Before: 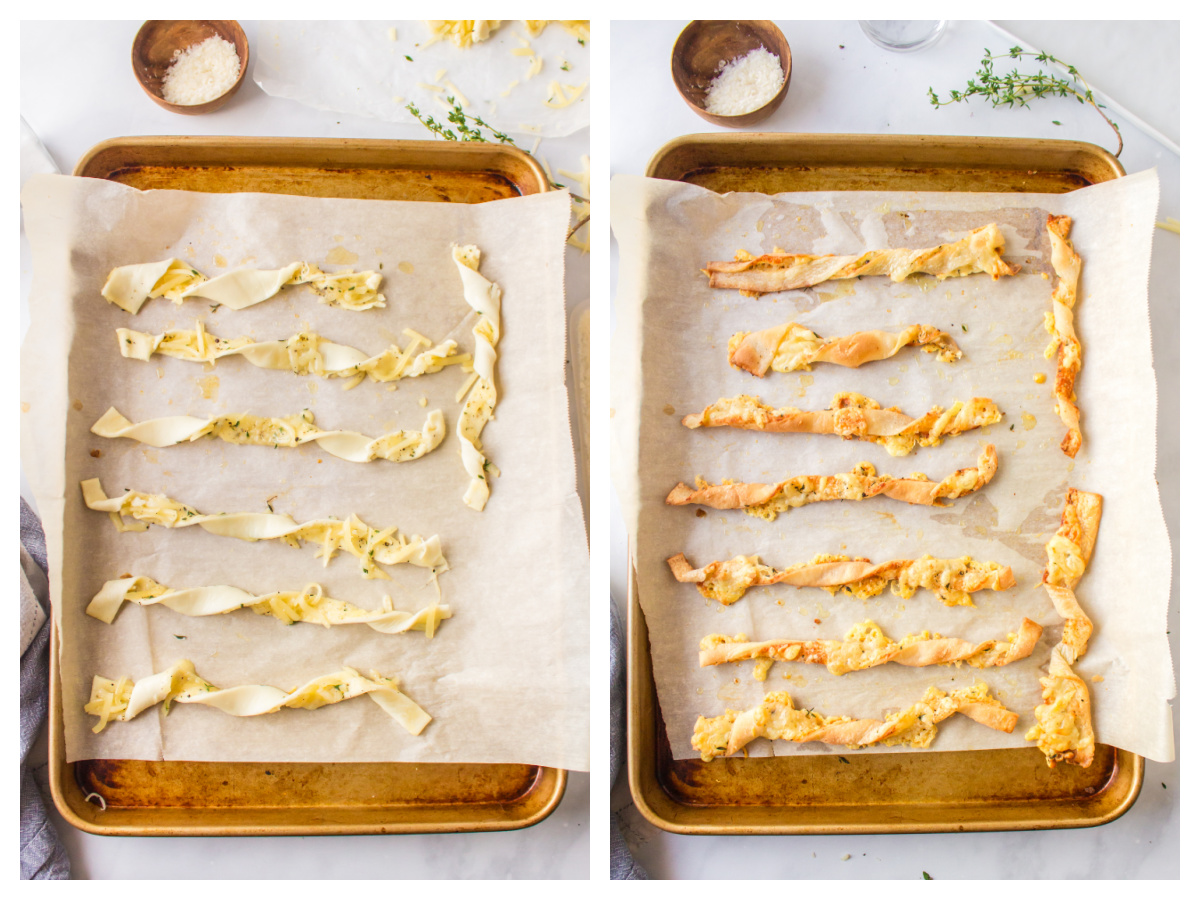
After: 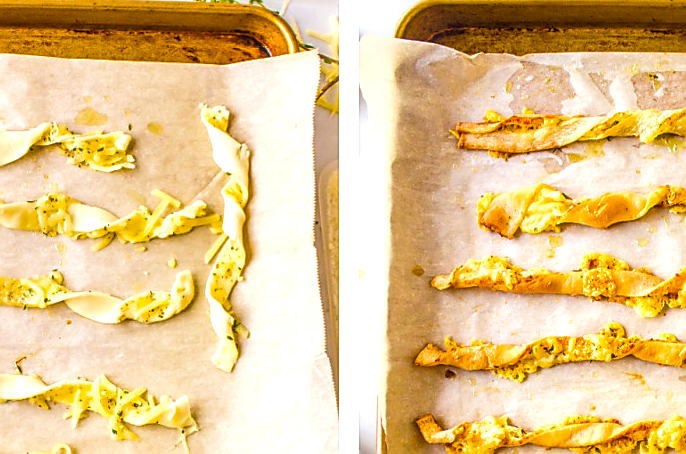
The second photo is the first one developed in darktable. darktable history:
local contrast: highlights 0%, shadows 0%, detail 133%
color balance rgb: linear chroma grading › global chroma 9%, perceptual saturation grading › global saturation 36%, perceptual saturation grading › shadows 35%, perceptual brilliance grading › global brilliance 15%, perceptual brilliance grading › shadows -35%, global vibrance 15%
velvia: on, module defaults
crop: left 20.932%, top 15.471%, right 21.848%, bottom 34.081%
exposure: black level correction 0.001, exposure -0.2 EV, compensate highlight preservation false
sharpen: radius 1.4, amount 1.25, threshold 0.7
